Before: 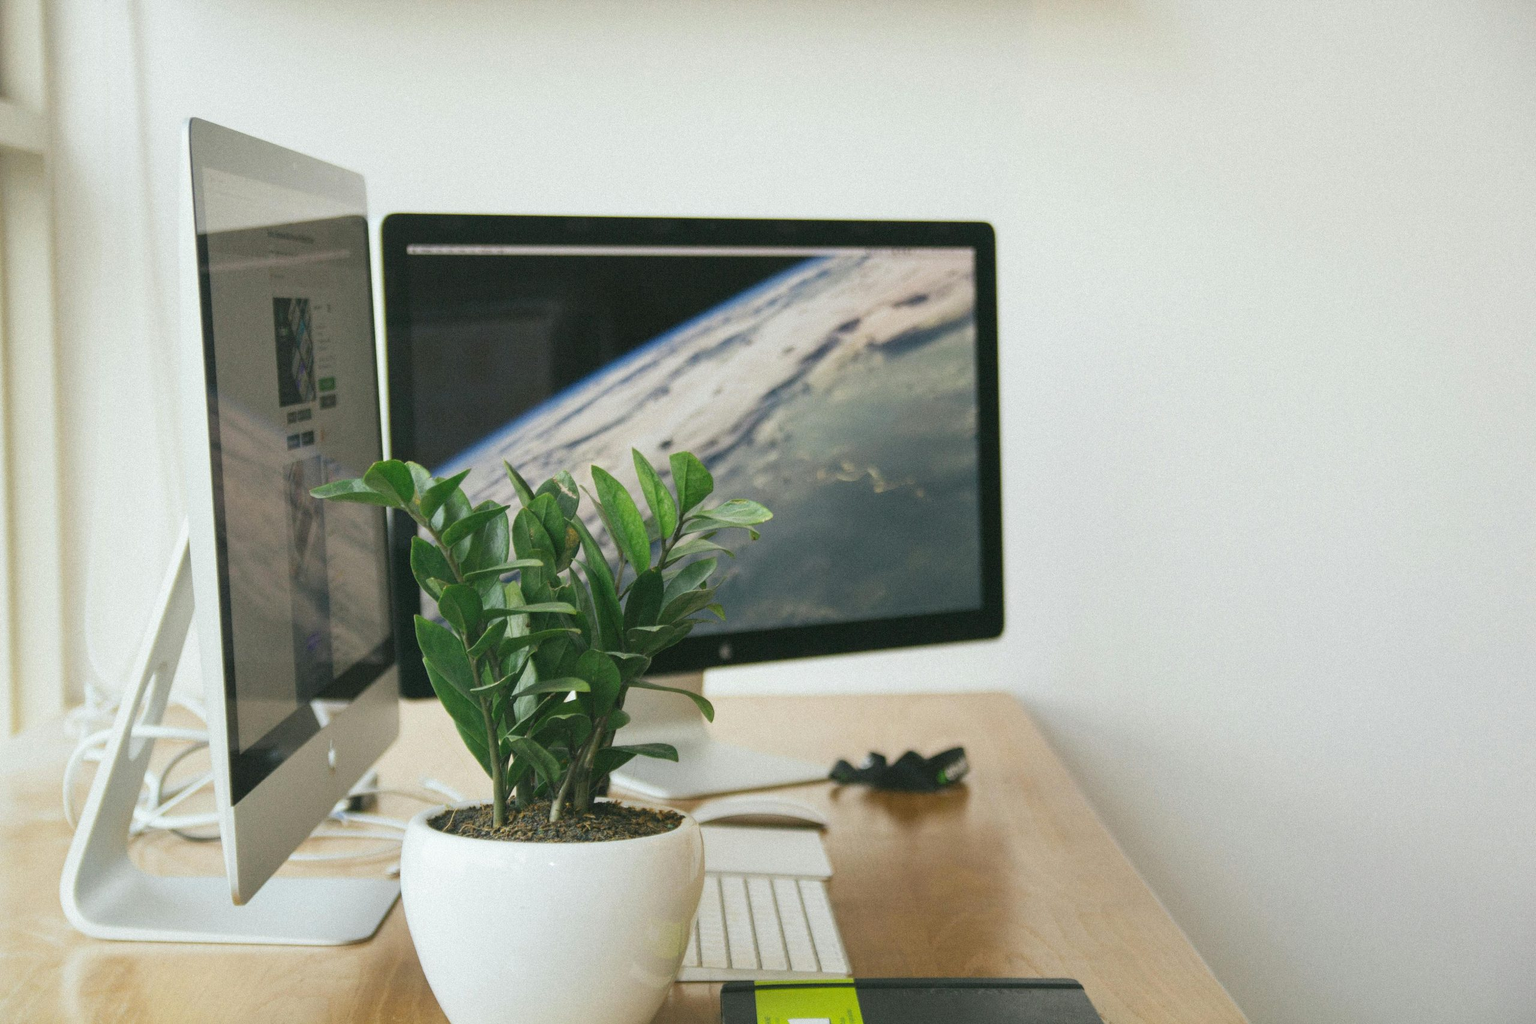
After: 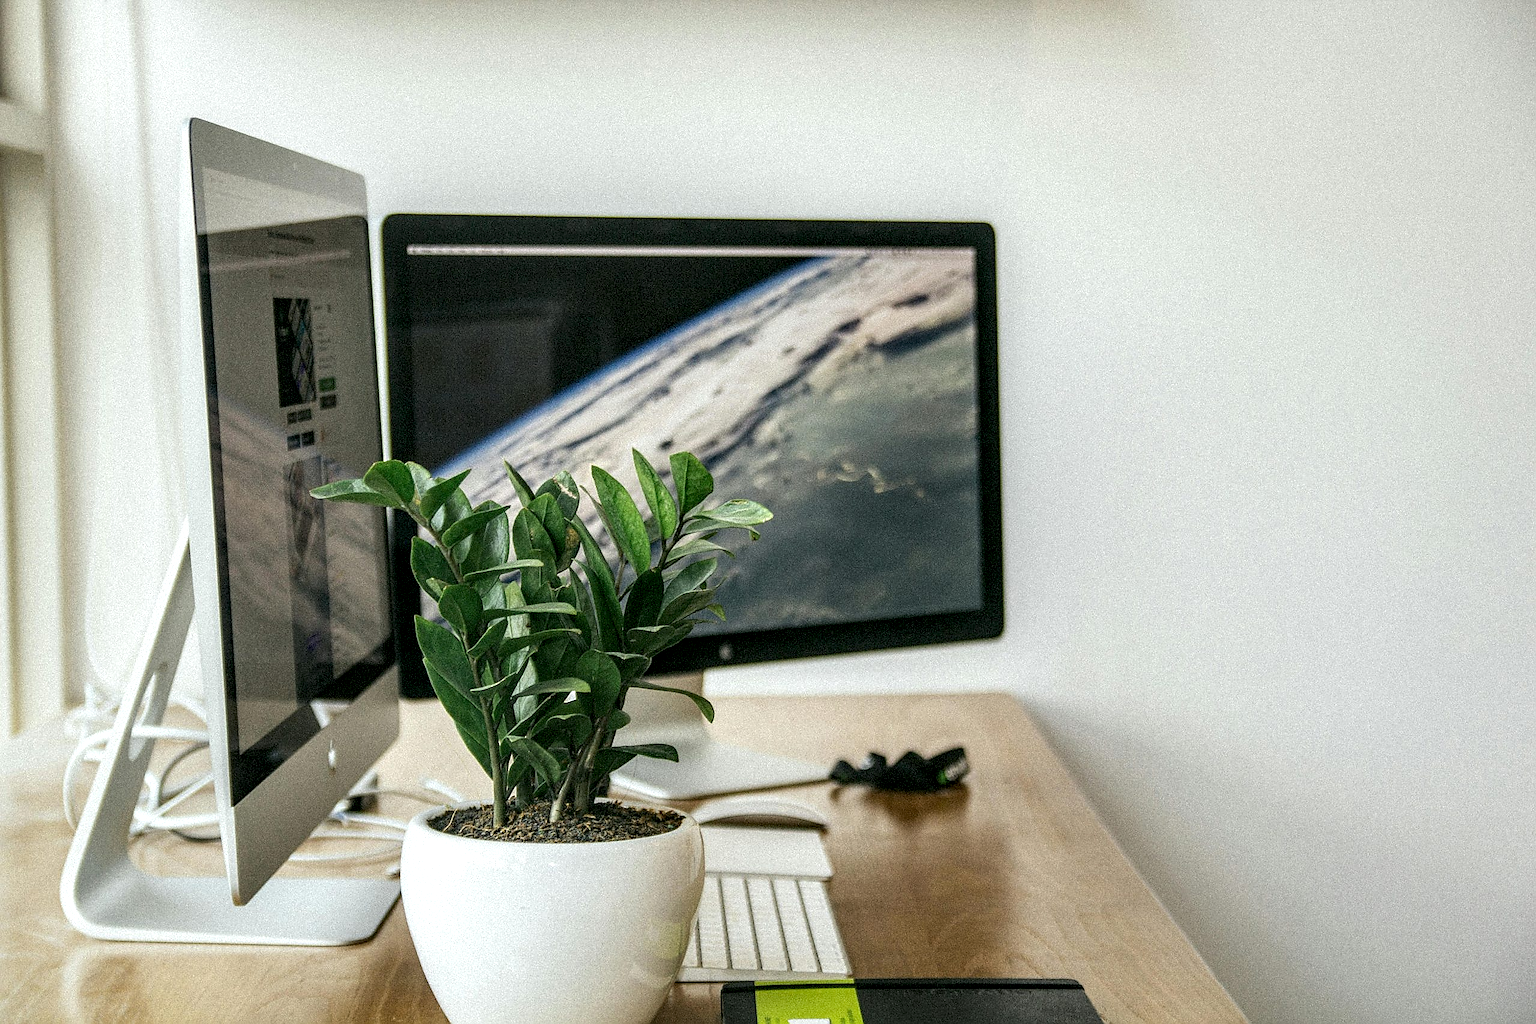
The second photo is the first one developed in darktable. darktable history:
sharpen: radius 1.386, amount 1.265, threshold 0.816
local contrast: highlights 16%, detail 188%
